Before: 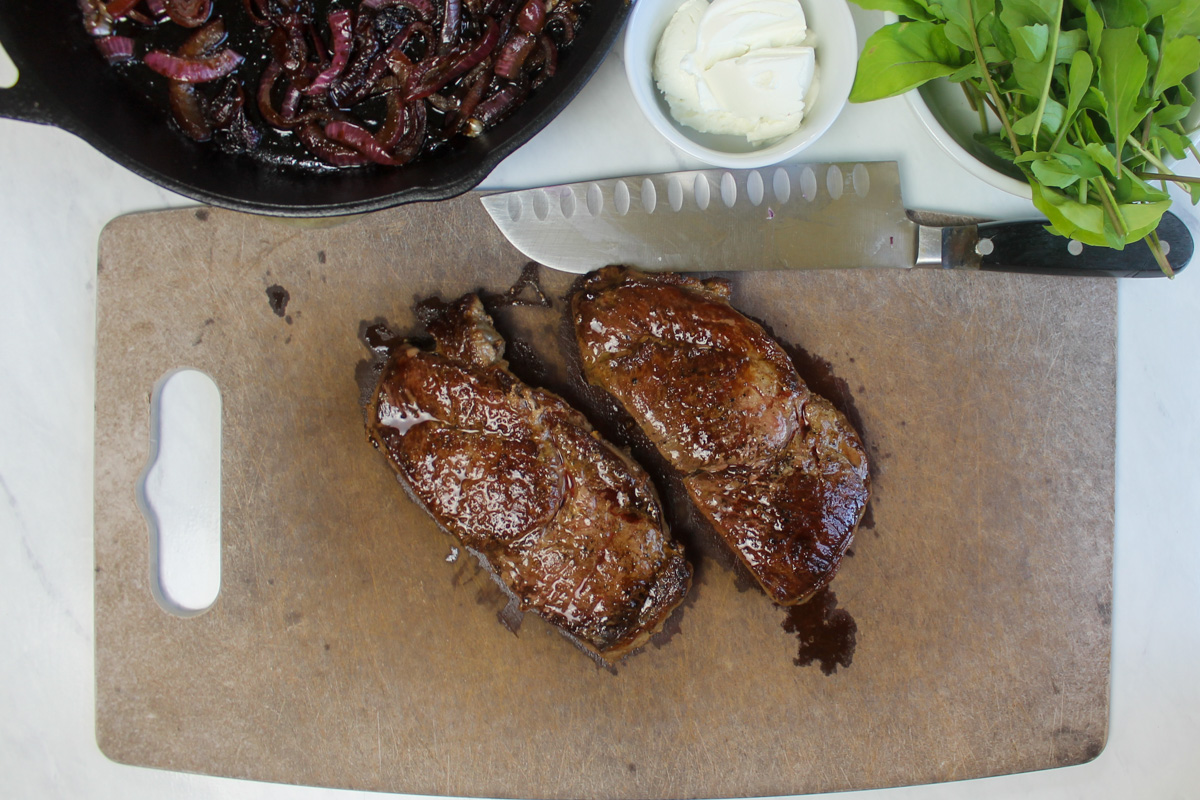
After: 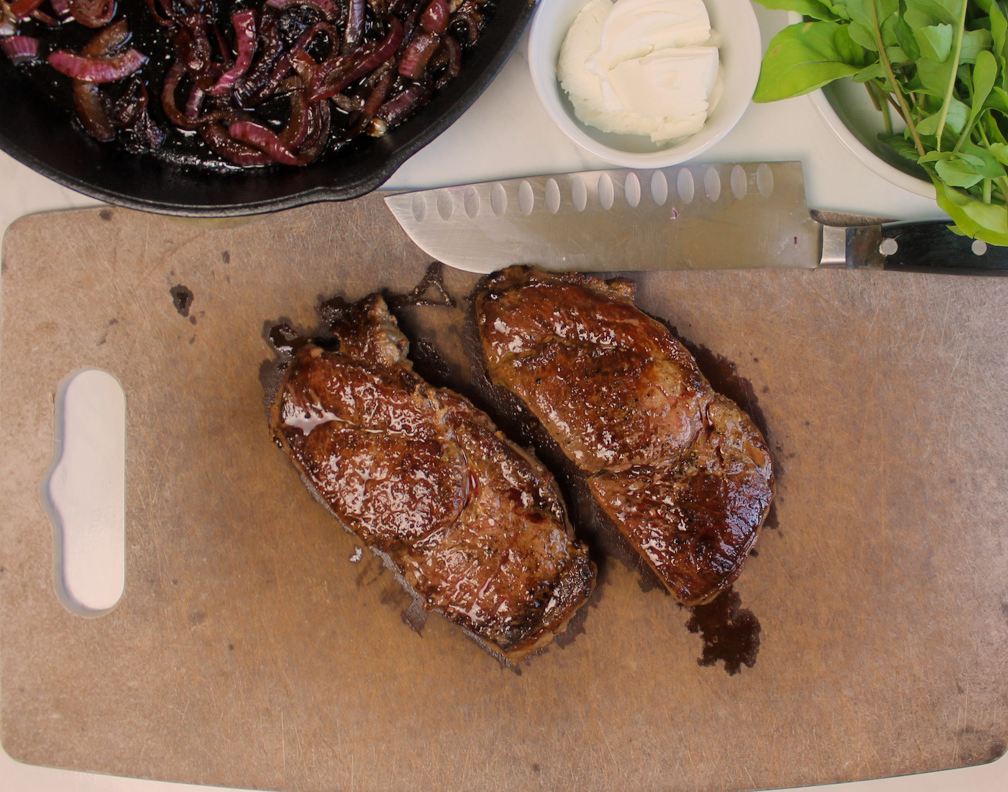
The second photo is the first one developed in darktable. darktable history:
white balance: red 1.127, blue 0.943
filmic rgb: black relative exposure -15 EV, white relative exposure 3 EV, threshold 6 EV, target black luminance 0%, hardness 9.27, latitude 99%, contrast 0.912, shadows ↔ highlights balance 0.505%, add noise in highlights 0, color science v3 (2019), use custom middle-gray values true, iterations of high-quality reconstruction 0, contrast in highlights soft, enable highlight reconstruction true
crop: left 8.026%, right 7.374%
